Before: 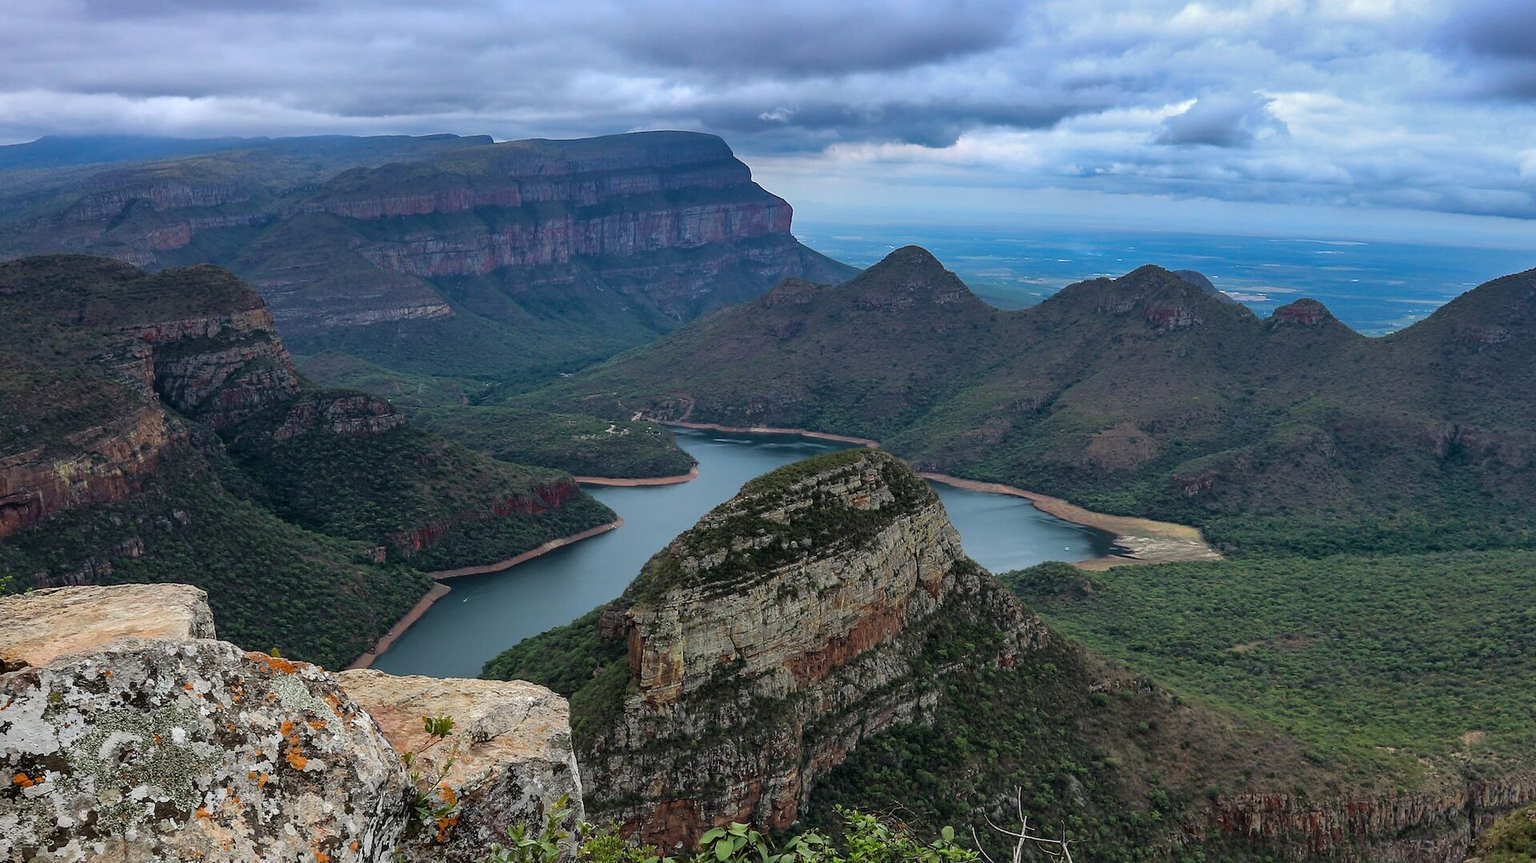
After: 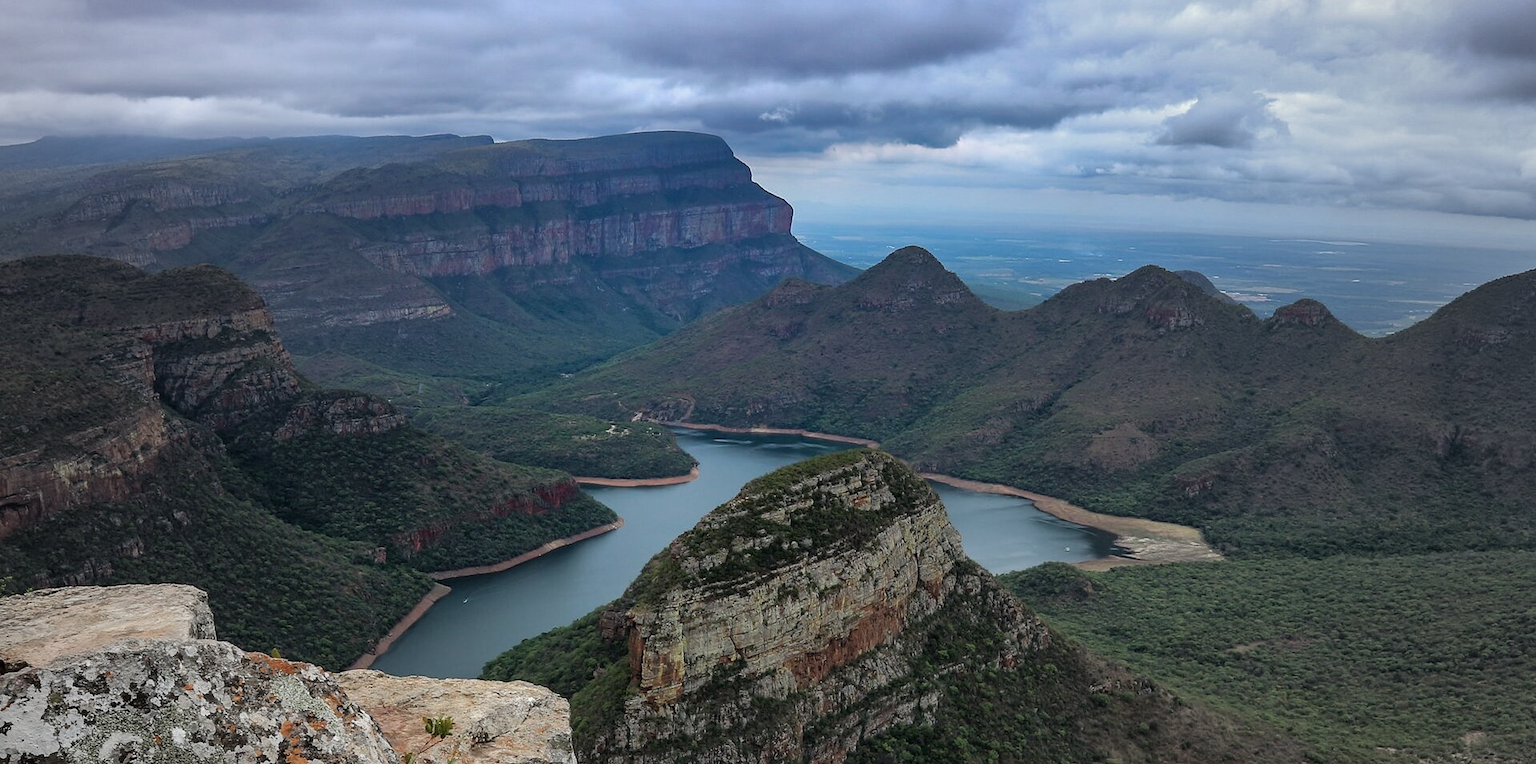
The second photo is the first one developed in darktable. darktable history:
crop and rotate: top 0%, bottom 11.49%
vignetting: fall-off start 18.21%, fall-off radius 137.95%, brightness -0.207, center (-0.078, 0.066), width/height ratio 0.62, shape 0.59
